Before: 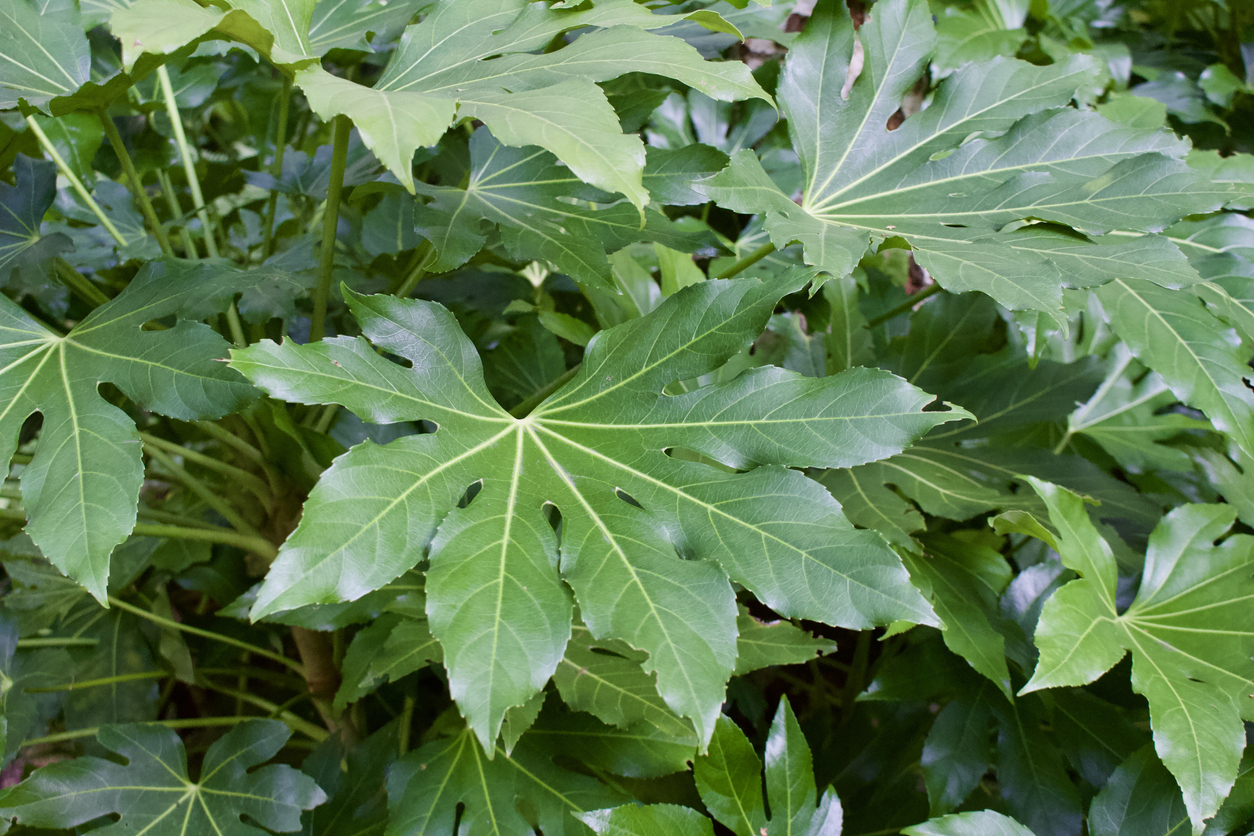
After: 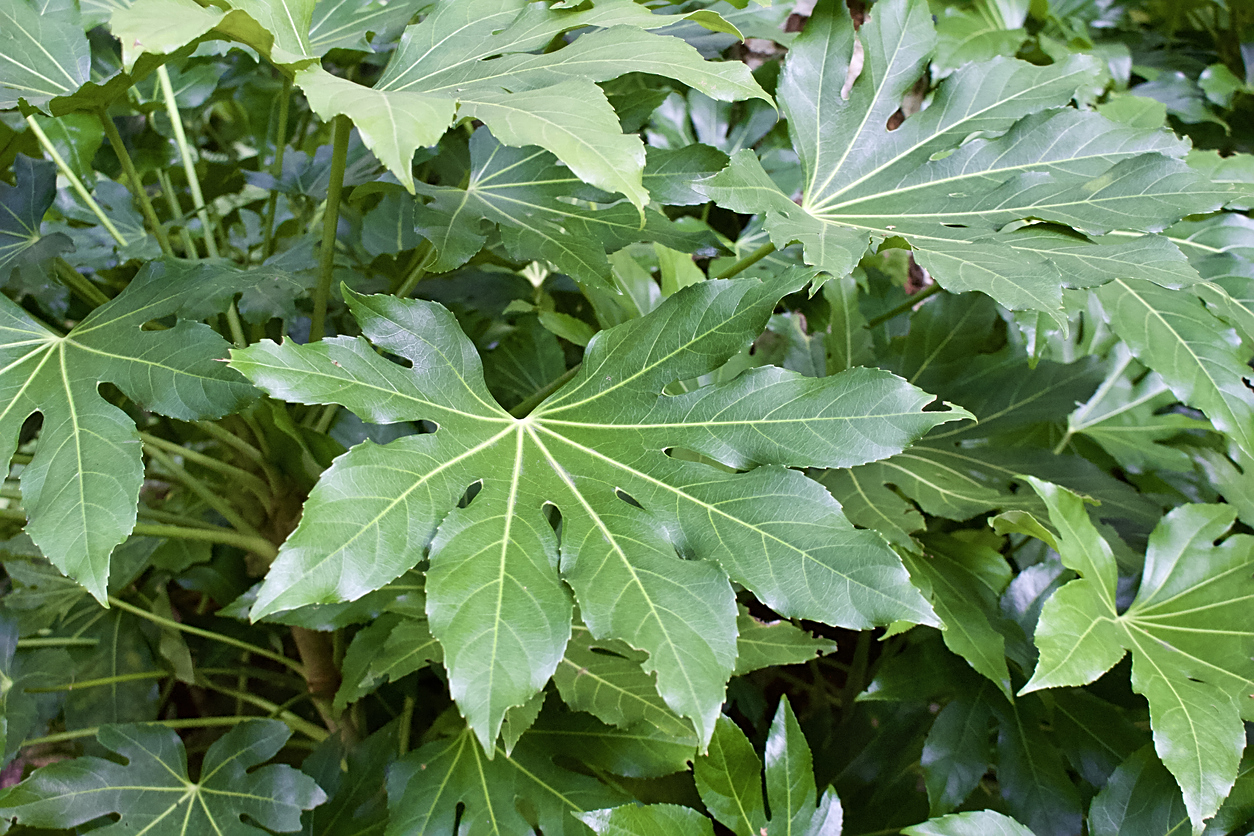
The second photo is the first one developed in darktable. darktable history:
sharpen: on, module defaults
shadows and highlights: radius 45.32, white point adjustment 6.67, compress 79.61%, soften with gaussian
